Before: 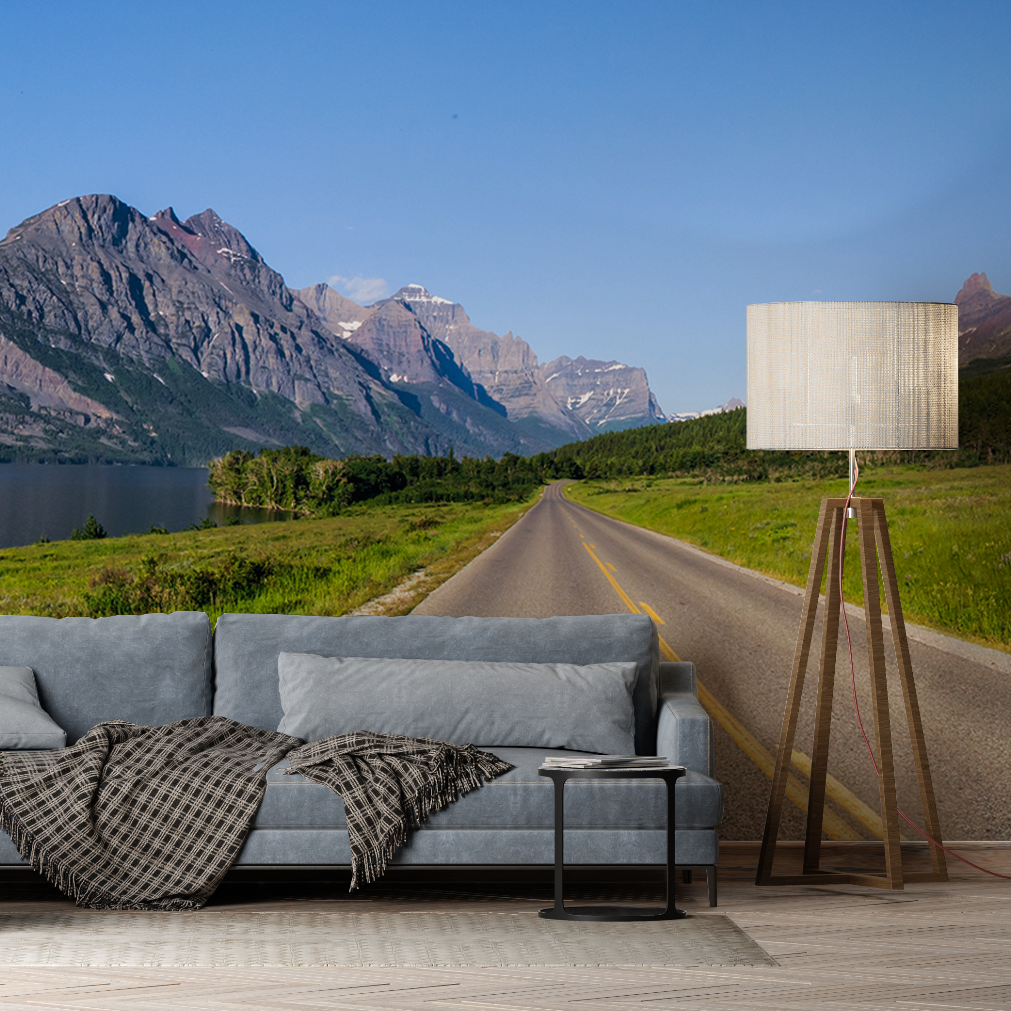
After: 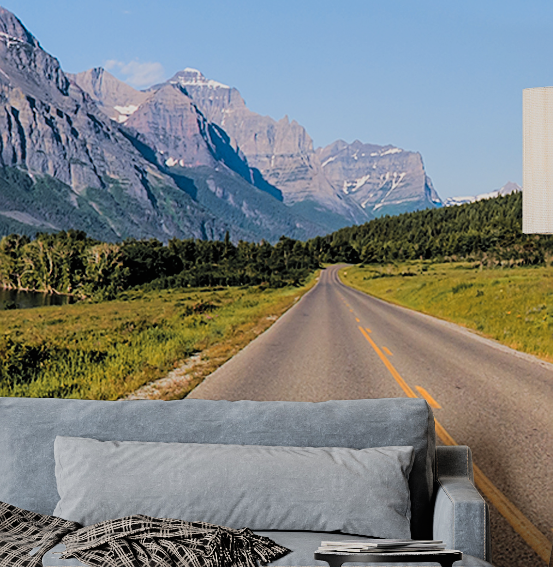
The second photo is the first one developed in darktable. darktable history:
filmic rgb: black relative exposure -7.65 EV, white relative exposure 4.56 EV, threshold 5.99 EV, hardness 3.61, contrast 1.108, enable highlight reconstruction true
sharpen: on, module defaults
crop and rotate: left 22.181%, top 21.536%, right 23.077%, bottom 22.362%
color zones: curves: ch1 [(0.263, 0.53) (0.376, 0.287) (0.487, 0.512) (0.748, 0.547) (1, 0.513)]; ch2 [(0.262, 0.45) (0.751, 0.477)]
contrast brightness saturation: brightness 0.128
